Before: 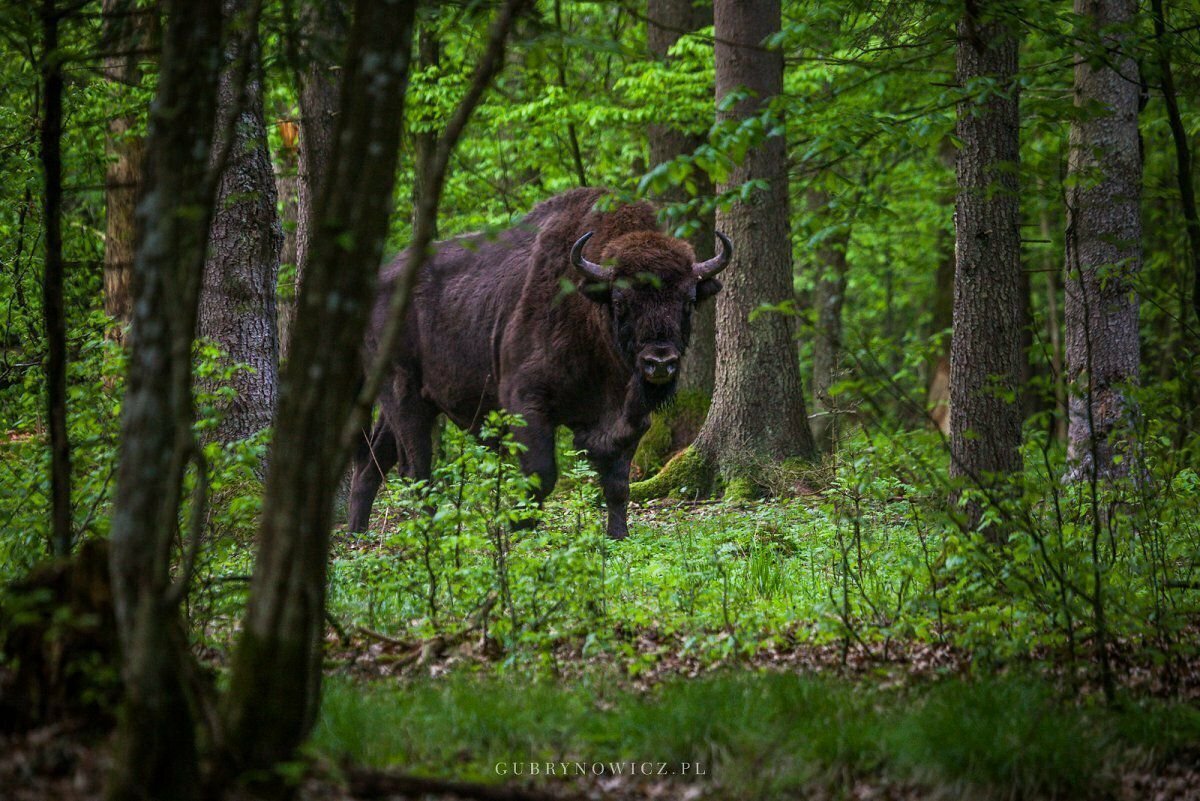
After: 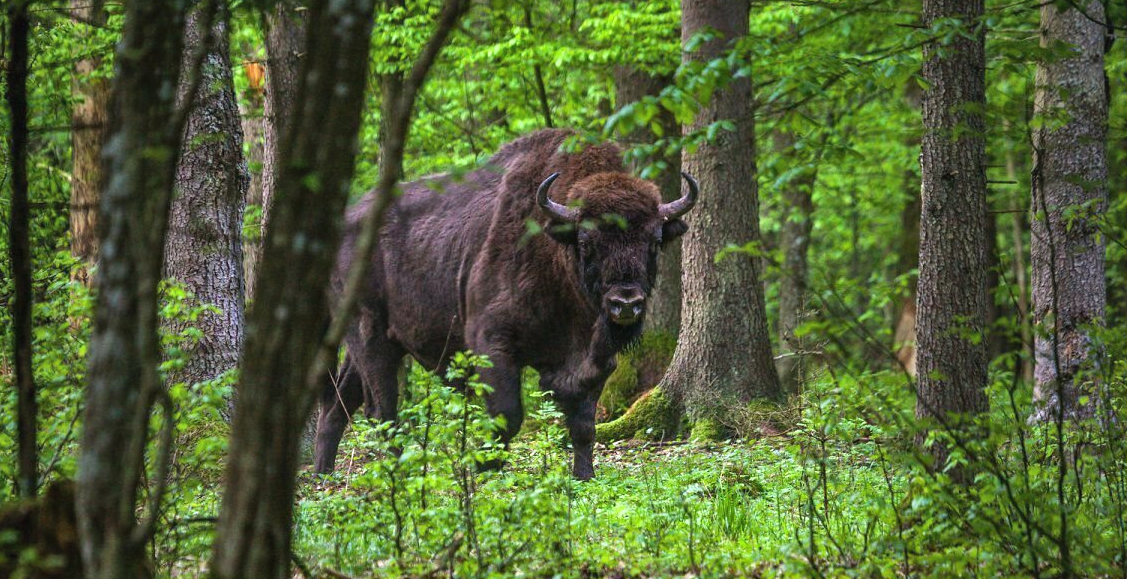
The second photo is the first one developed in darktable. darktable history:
shadows and highlights: highlights color adjustment 89.31%, soften with gaussian
crop: left 2.838%, top 7.373%, right 3.172%, bottom 20.305%
tone equalizer: edges refinement/feathering 500, mask exposure compensation -1.57 EV, preserve details guided filter
exposure: black level correction -0.002, exposure 0.535 EV, compensate highlight preservation false
levels: mode automatic, levels [0.036, 0.364, 0.827]
